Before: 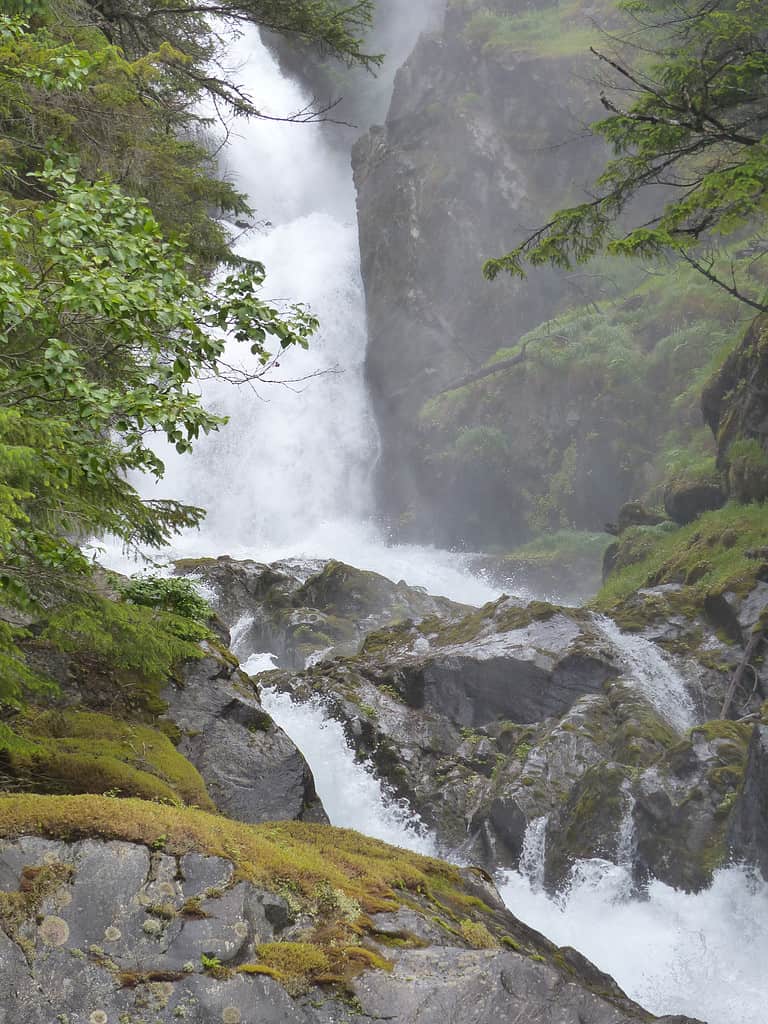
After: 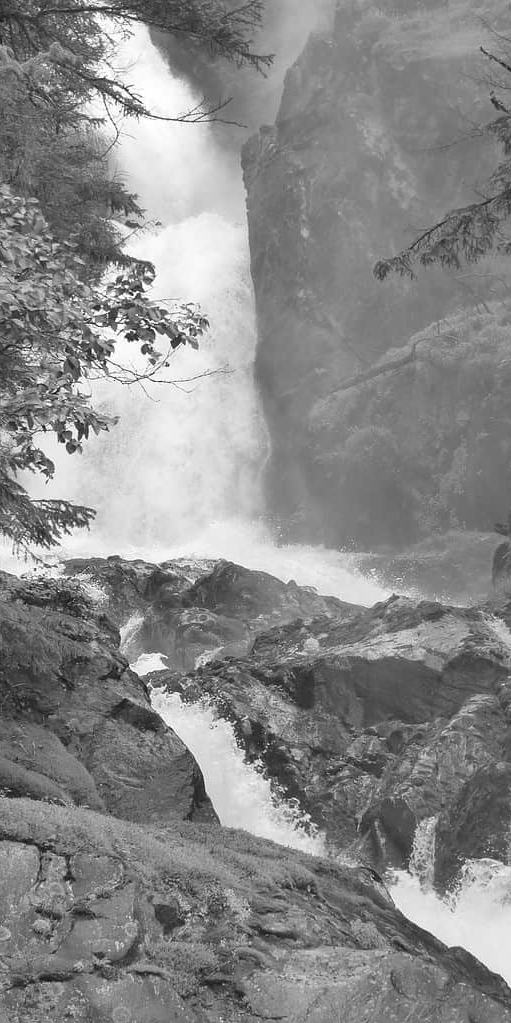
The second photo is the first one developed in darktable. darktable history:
monochrome: on, module defaults
crop and rotate: left 14.436%, right 18.898%
